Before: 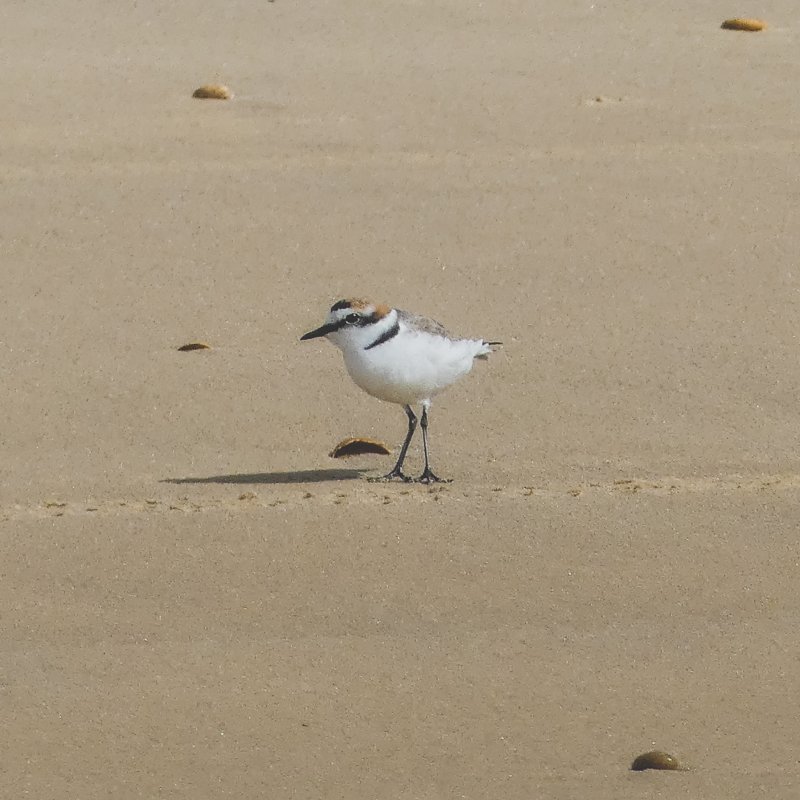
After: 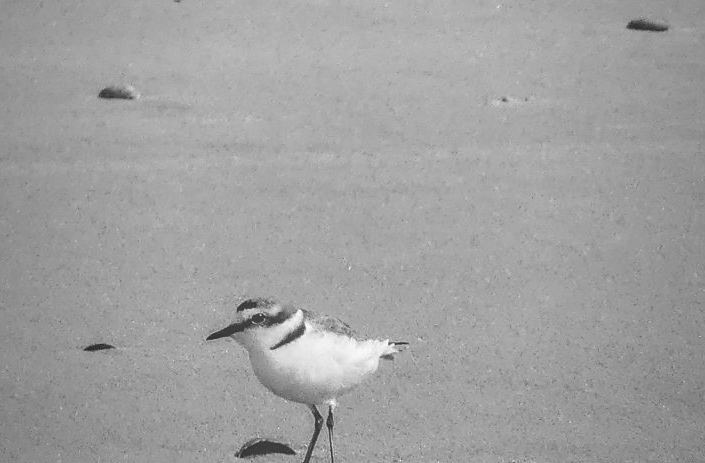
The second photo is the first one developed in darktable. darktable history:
vignetting: fall-off start 72.26%, fall-off radius 109.28%, width/height ratio 0.724
color calibration: output gray [0.267, 0.423, 0.261, 0], illuminant custom, x 0.263, y 0.52, temperature 7045.13 K
local contrast: on, module defaults
tone equalizer: -7 EV 0.158 EV, -6 EV 0.561 EV, -5 EV 1.14 EV, -4 EV 1.35 EV, -3 EV 1.18 EV, -2 EV 0.6 EV, -1 EV 0.163 EV
crop and rotate: left 11.819%, bottom 42.014%
